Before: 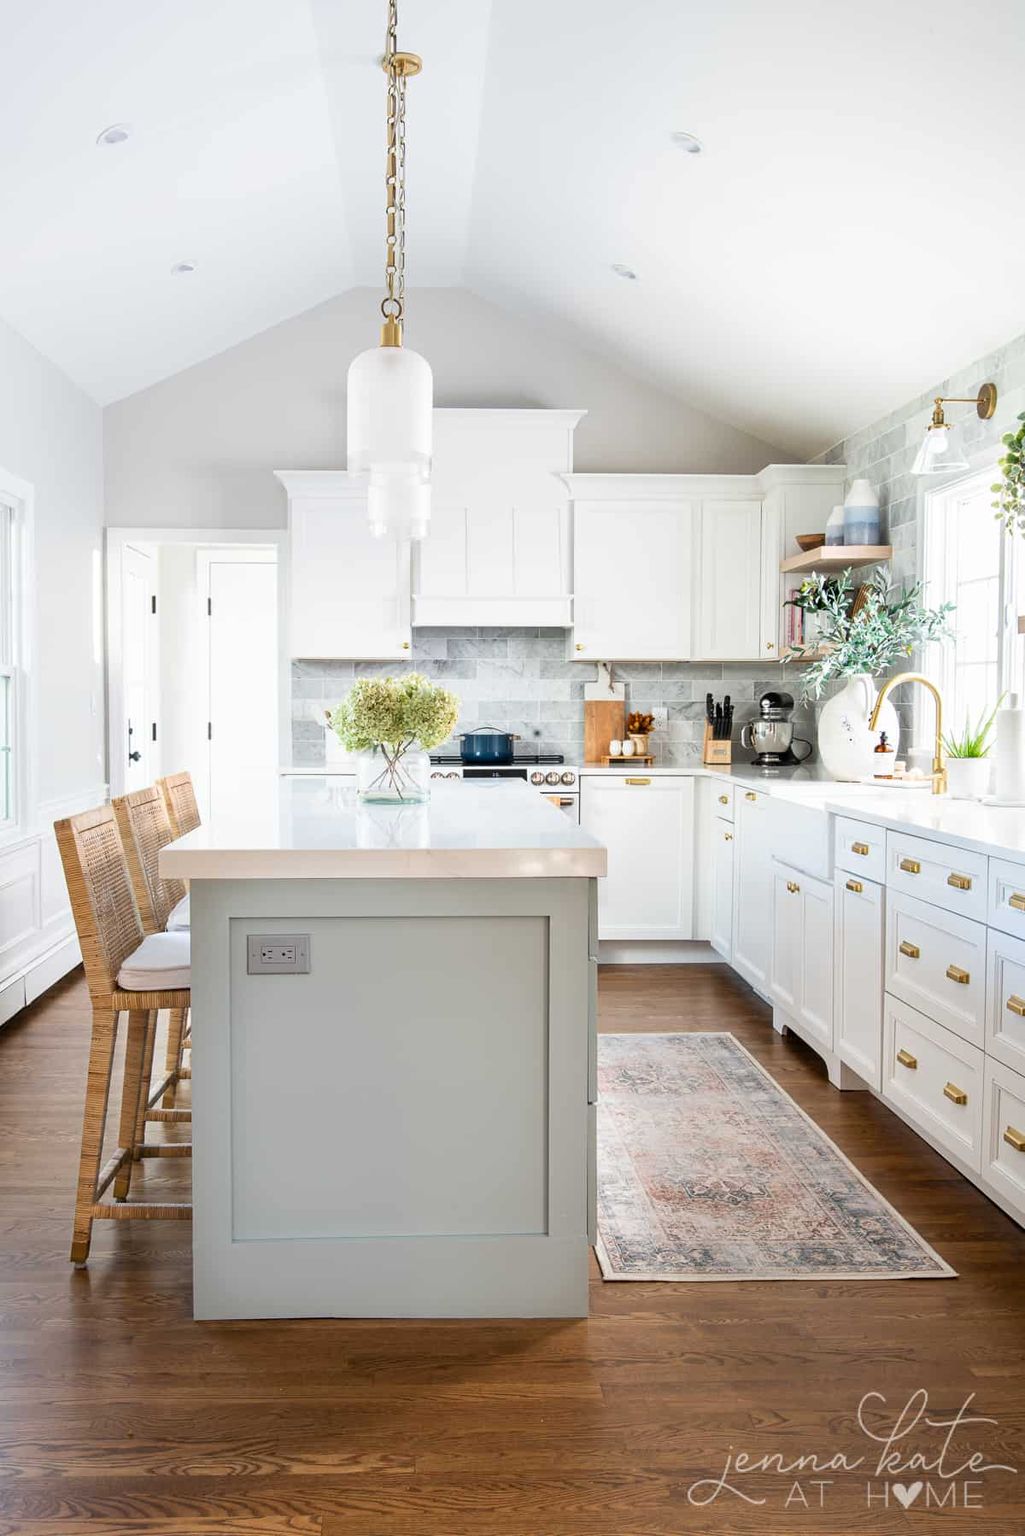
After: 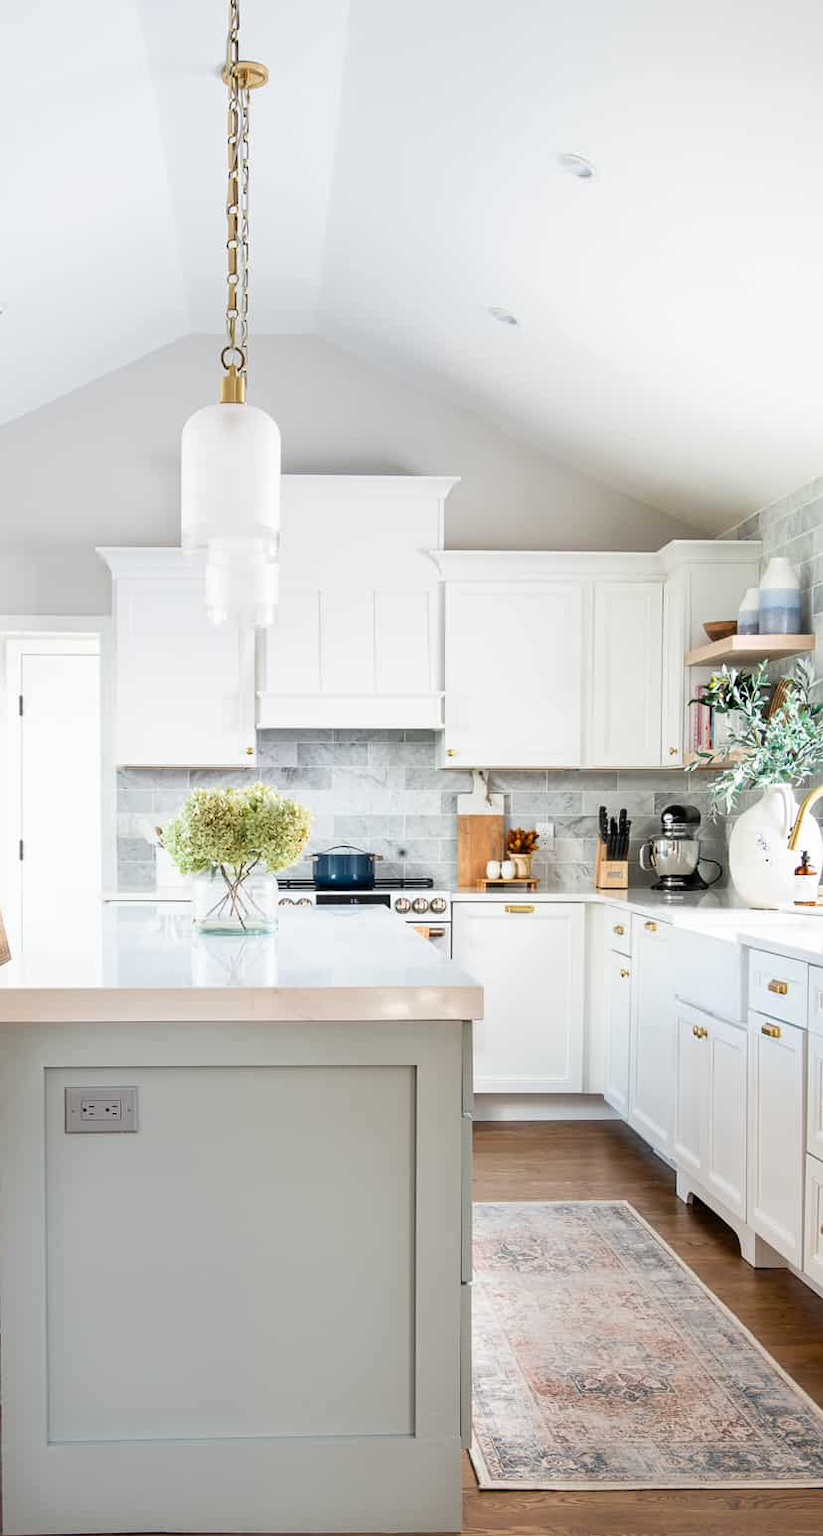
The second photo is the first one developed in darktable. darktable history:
crop: left 18.679%, right 12.165%, bottom 13.988%
